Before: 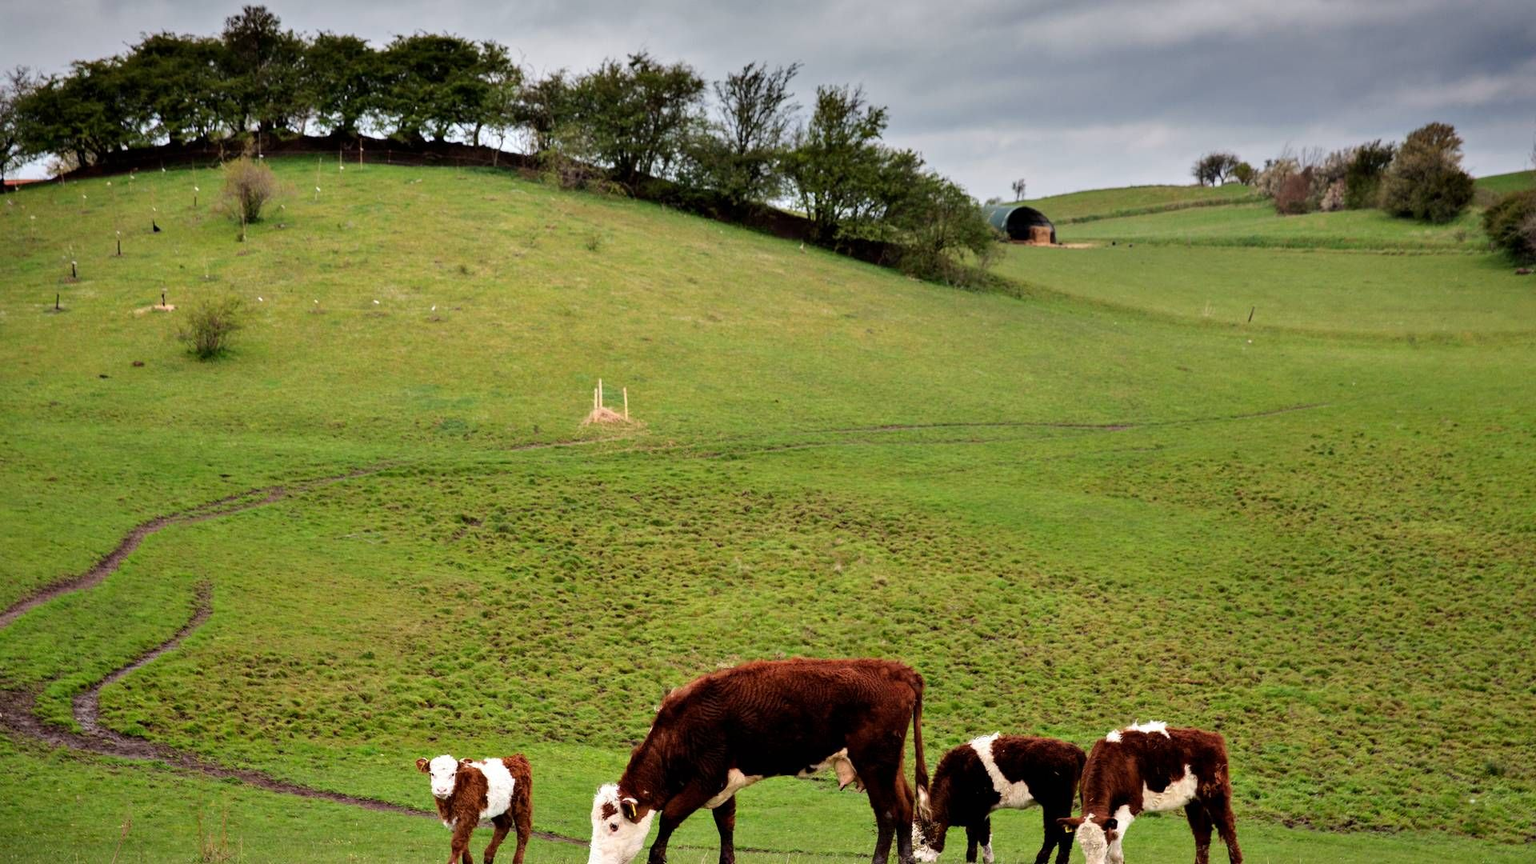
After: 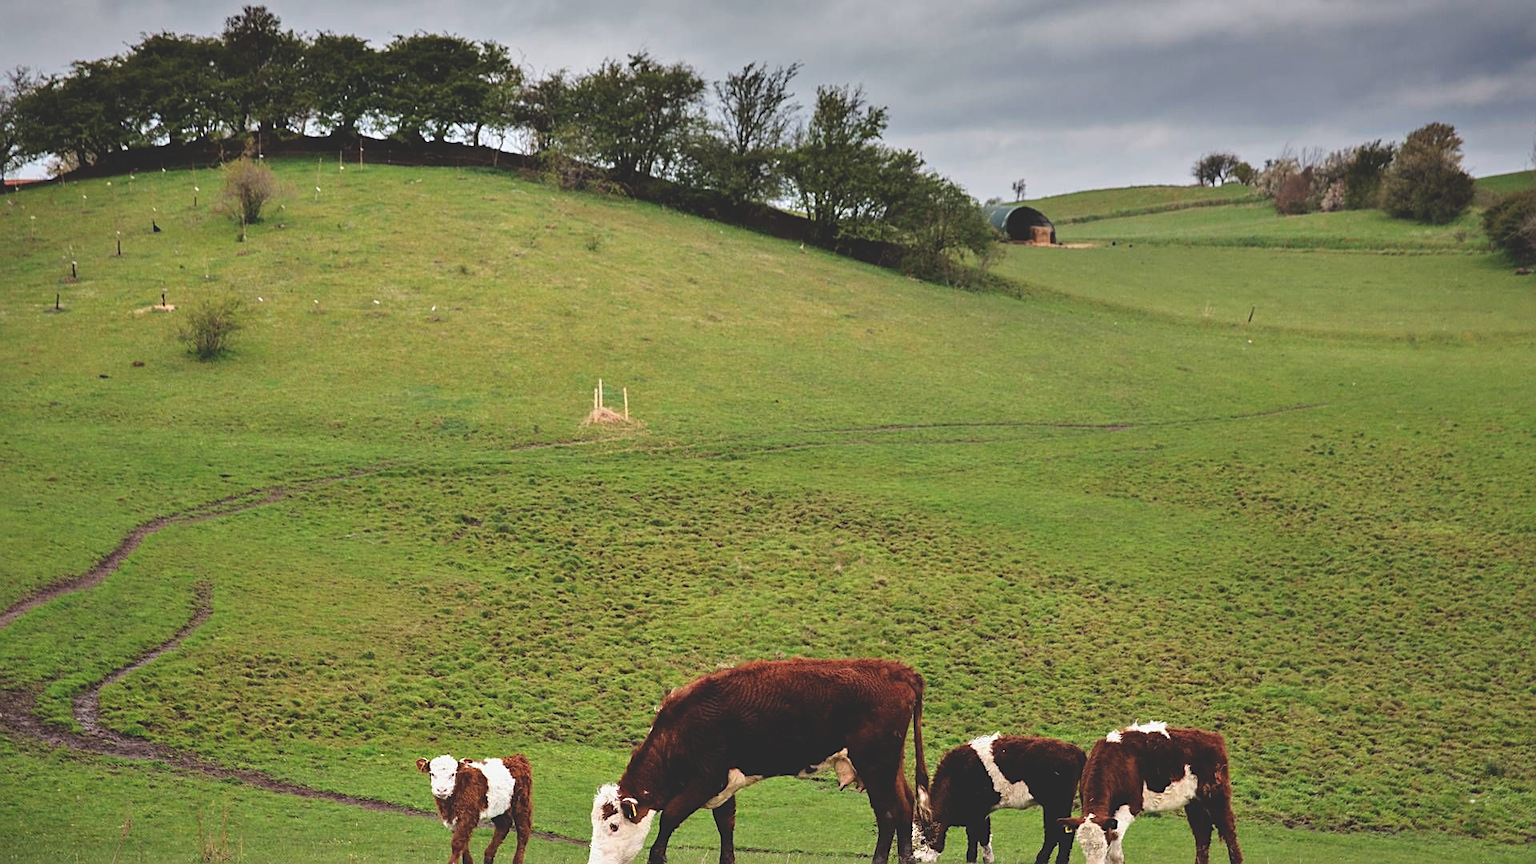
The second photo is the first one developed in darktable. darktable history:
sharpen: on, module defaults
exposure: black level correction -0.025, exposure -0.117 EV, compensate highlight preservation false
